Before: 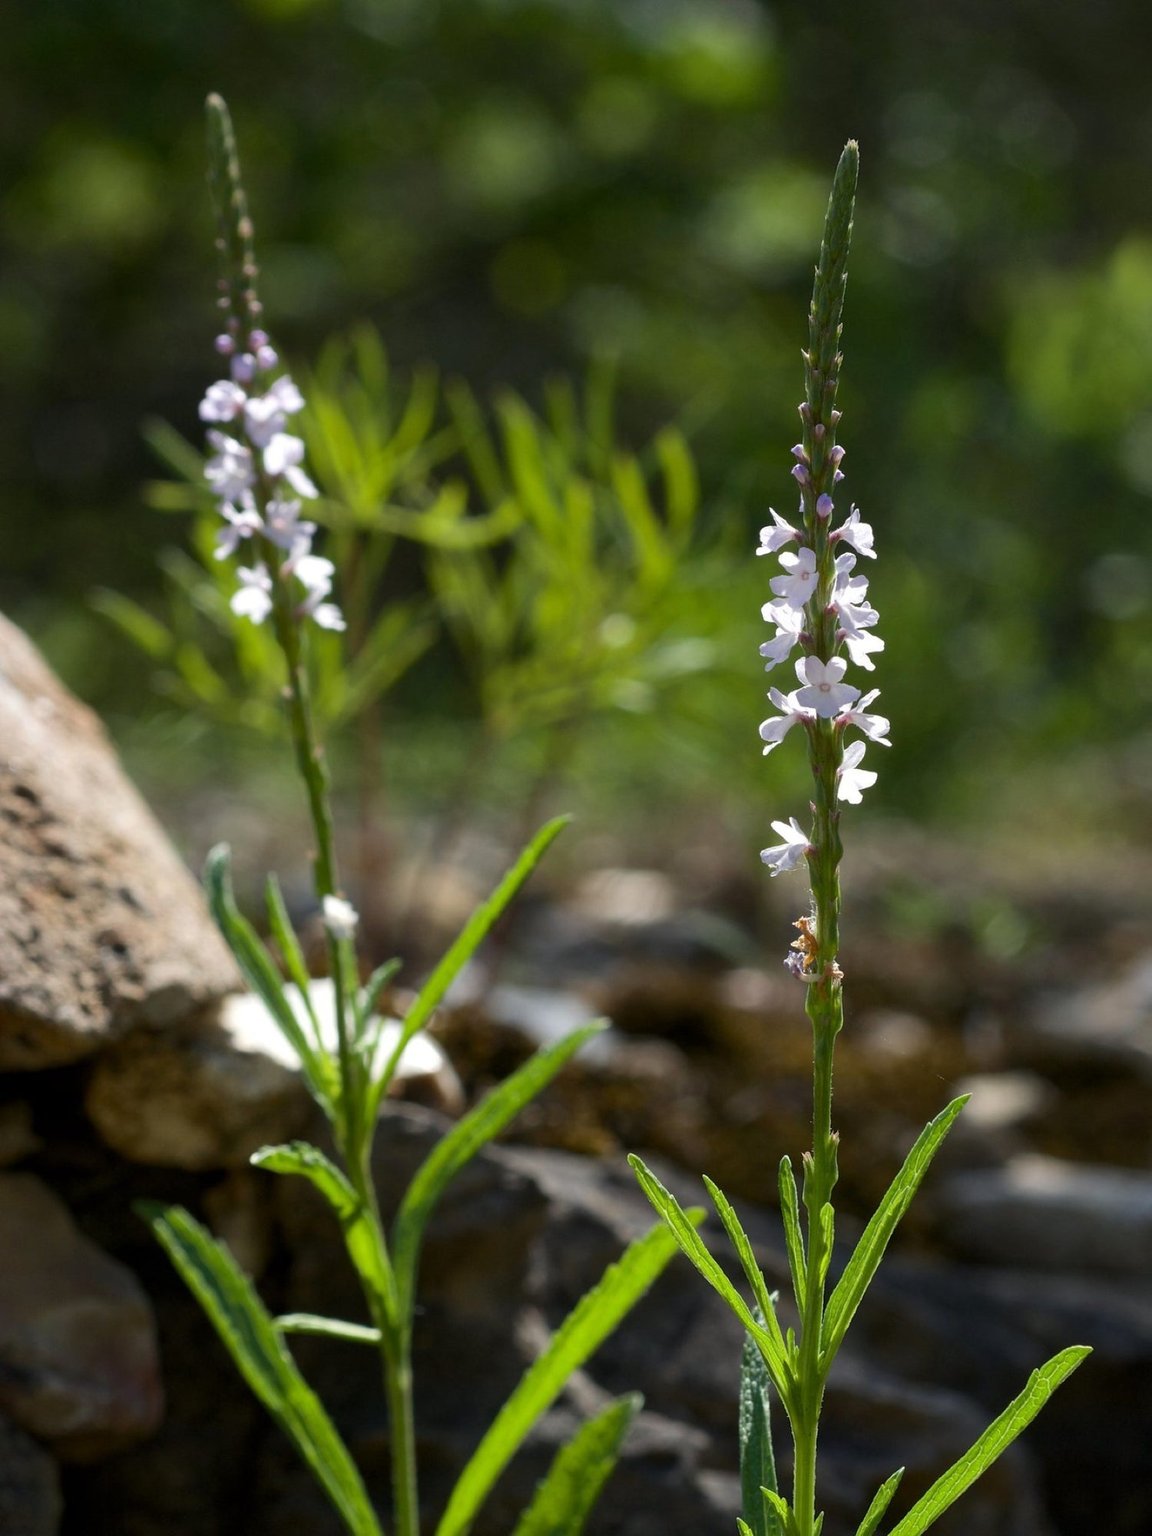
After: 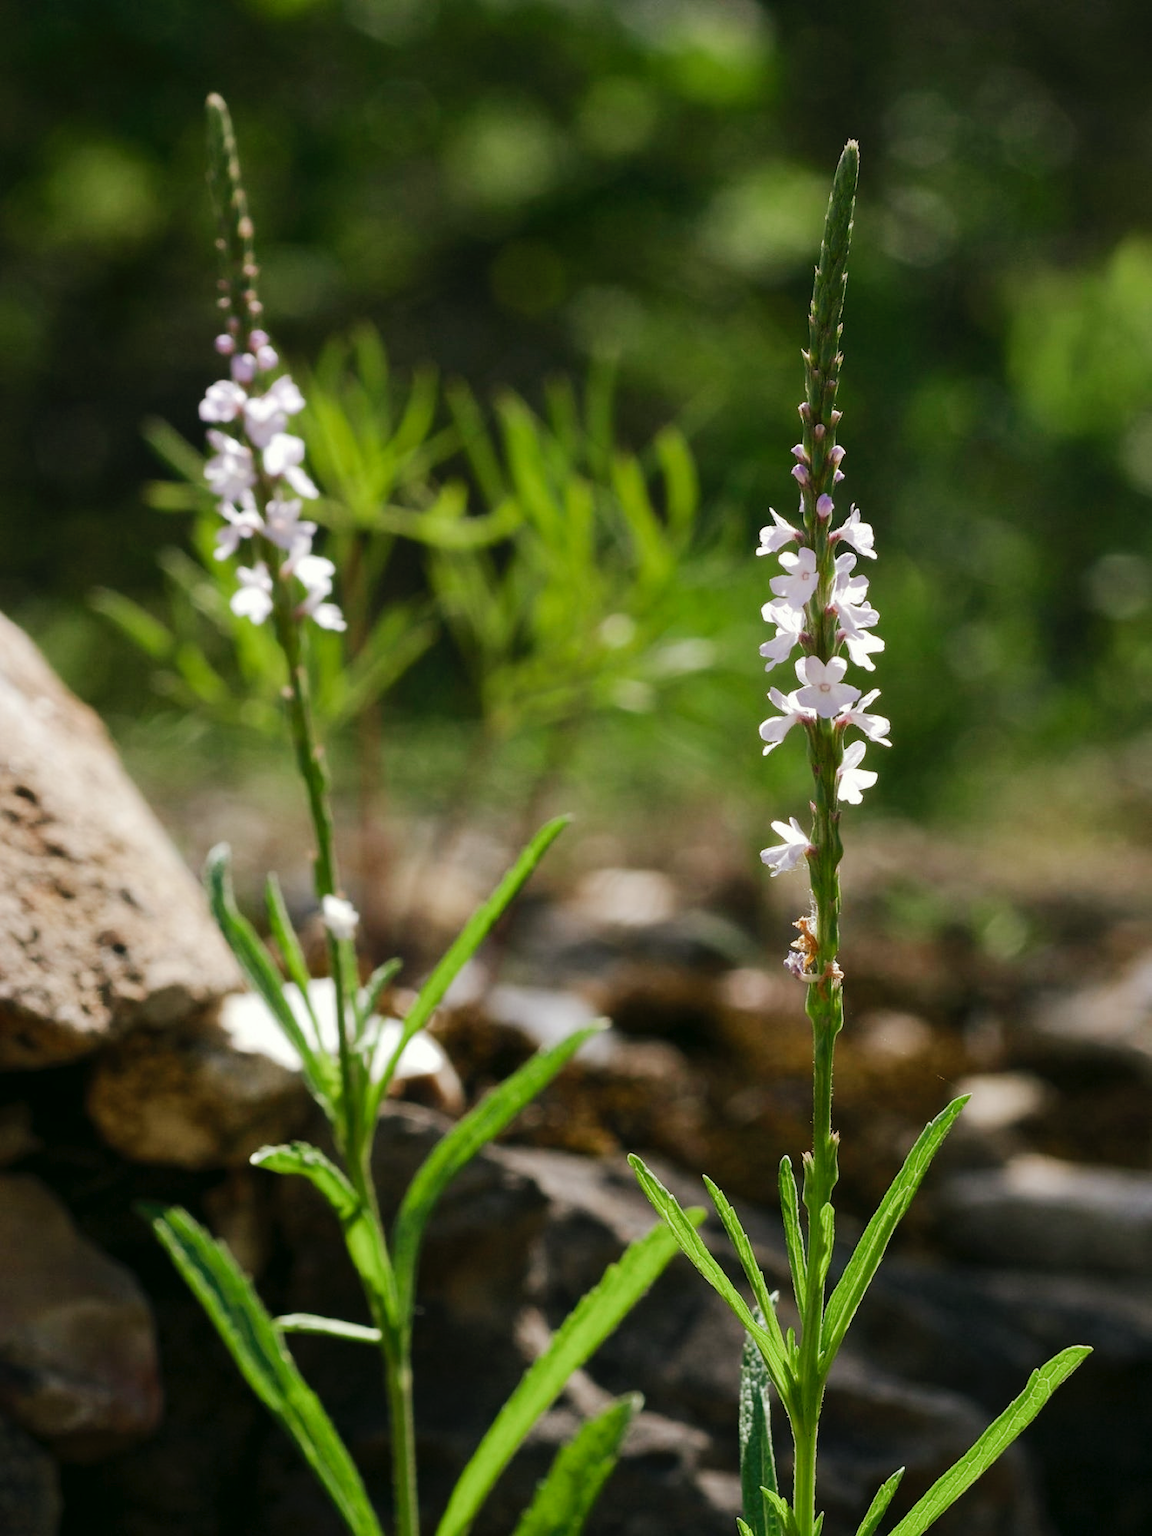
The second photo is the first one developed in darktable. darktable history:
tone curve: curves: ch0 [(0, 0) (0.003, 0.012) (0.011, 0.02) (0.025, 0.032) (0.044, 0.046) (0.069, 0.06) (0.1, 0.09) (0.136, 0.133) (0.177, 0.182) (0.224, 0.247) (0.277, 0.316) (0.335, 0.396) (0.399, 0.48) (0.468, 0.568) (0.543, 0.646) (0.623, 0.717) (0.709, 0.777) (0.801, 0.846) (0.898, 0.912) (1, 1)], preserve colors none
color look up table: target L [91.84, 91.69, 88.04, 65.14, 59.84, 57.6, 59.2, 57.44, 44.11, 43.33, 16.38, 200.64, 83.64, 82.18, 69.77, 63.85, 56.8, 56.38, 53.53, 38.82, 34.58, 26.91, 23.79, 3.265, 94.62, 82.91, 69.24, 68.11, 74.96, 62.87, 58.79, 55.15, 64.98, 56.2, 48.11, 42.04, 36.02, 32.33, 32.79, 20.68, 8.885, 92.97, 86.98, 74.49, 72.87, 60.69, 61.72, 55.2, 37.15], target a [-26.87, -25.68, -57.2, -31.6, -63.18, -2.541, -44.1, -10.38, -40.8, -33.01, -19.24, 0, 9.837, 2.56, 40.91, 37.91, 12.11, 67.28, 57.43, 36.61, 0.817, 40.32, 14.8, 10.73, 1.253, 25.84, 50.08, 34.78, 38.61, 37.23, 71.08, 71.77, 55.74, 16.37, 20.45, 52.12, 55.2, 0.991, 44.59, 25.68, 13.82, -24.28, -45.16, -21.18, -42.65, -9.74, -3.784, -9.094, -10.73], target b [64.99, 20.89, 14.98, 35.28, 54.5, 48.82, 23.76, 24.87, 40.61, 13.69, 16.48, 0, 34, 70.36, 24.64, 67.06, 25.2, 22.26, 37.85, 43.79, 35.73, 25.39, 26.89, 4.774, -4.005, -19.84, -15.25, 1.853, -33.04, -26.1, -28.79, 0.75, -47.17, -62.52, -25.07, -44.7, 0.229, 5.033, -26.81, -42.14, -21.01, -5.717, -12.75, -35.25, -3.969, -45.03, 1.795, -24.3, -18.86], num patches 49
